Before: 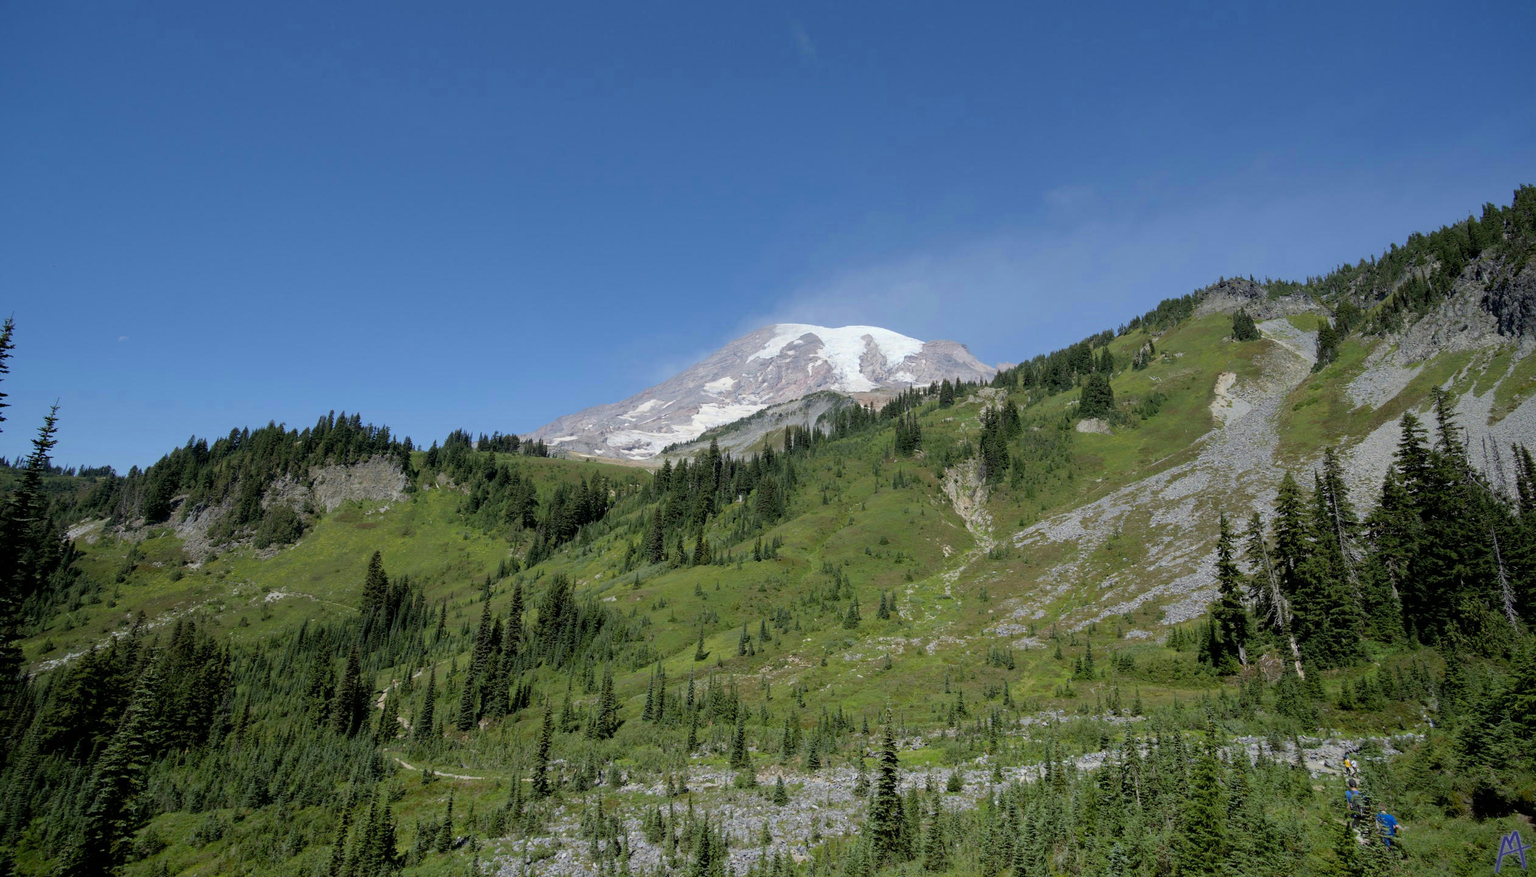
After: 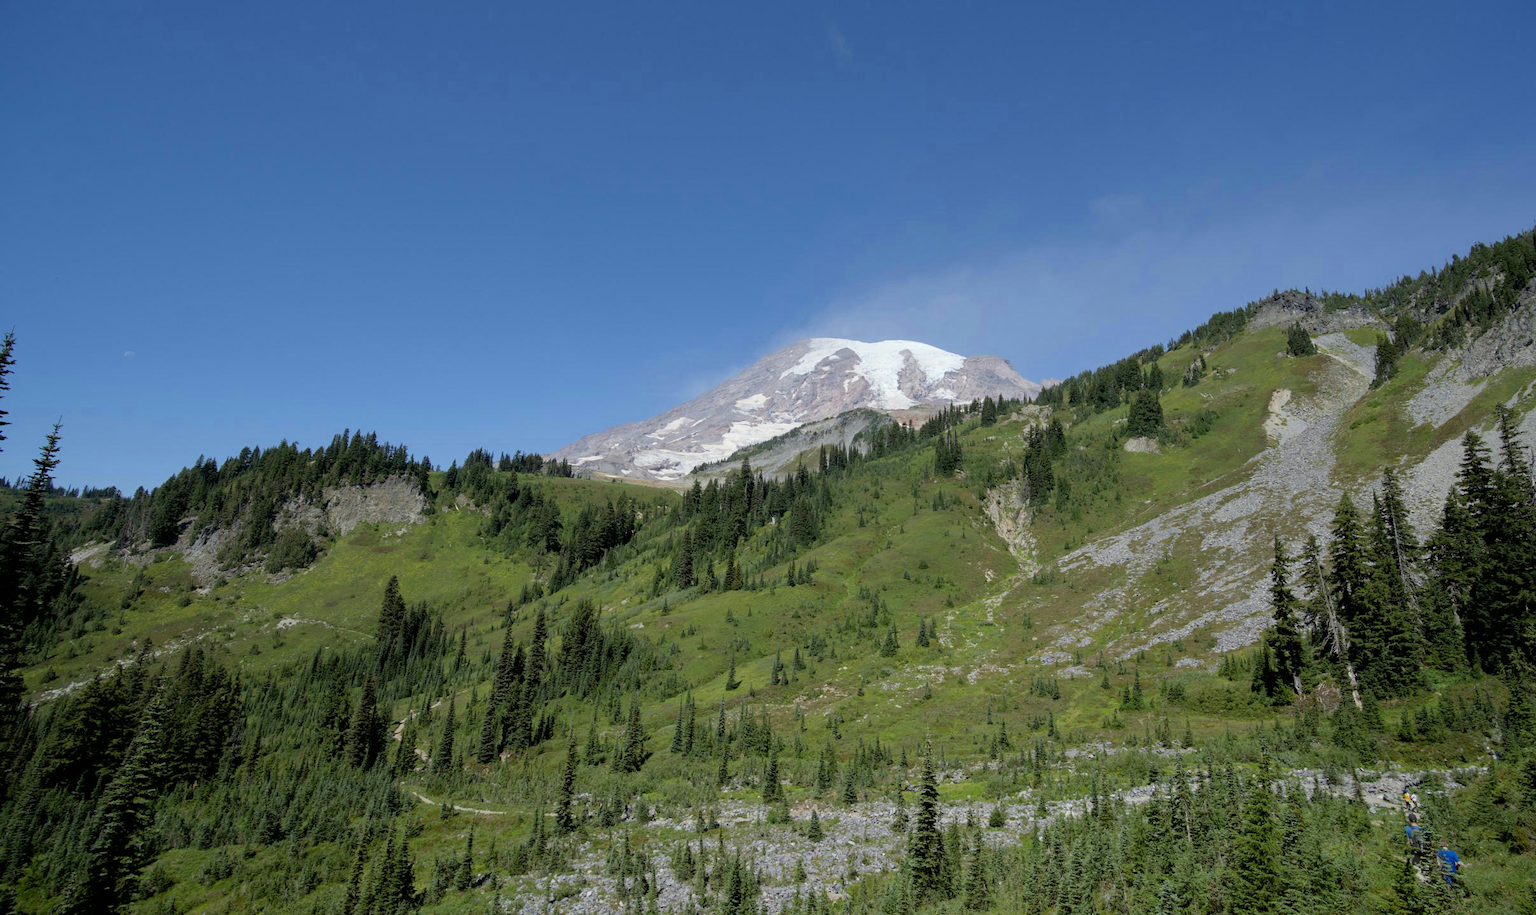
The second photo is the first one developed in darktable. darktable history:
crop: right 4.23%, bottom 0.021%
